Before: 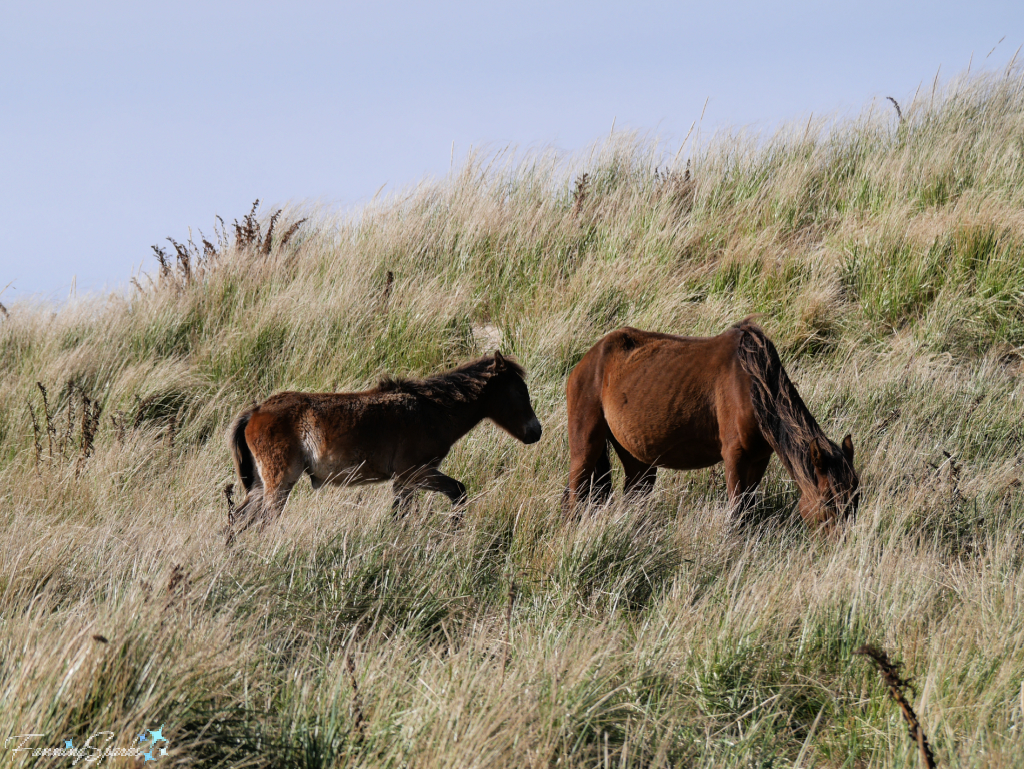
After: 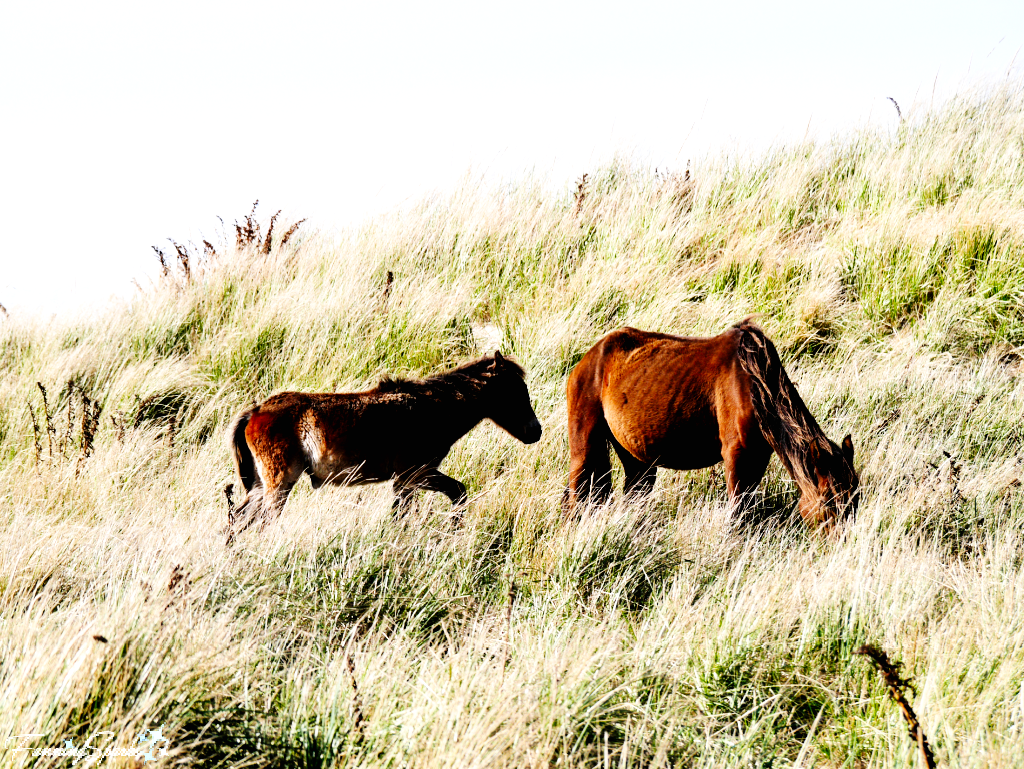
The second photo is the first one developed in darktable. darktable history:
shadows and highlights: shadows -11.8, white point adjustment 4.1, highlights 27.68
base curve: curves: ch0 [(0, 0) (0, 0) (0.002, 0.001) (0.008, 0.003) (0.019, 0.011) (0.037, 0.037) (0.064, 0.11) (0.102, 0.232) (0.152, 0.379) (0.216, 0.524) (0.296, 0.665) (0.394, 0.789) (0.512, 0.881) (0.651, 0.945) (0.813, 0.986) (1, 1)], preserve colors none
exposure: black level correction 0.009, exposure 0.015 EV, compensate highlight preservation false
